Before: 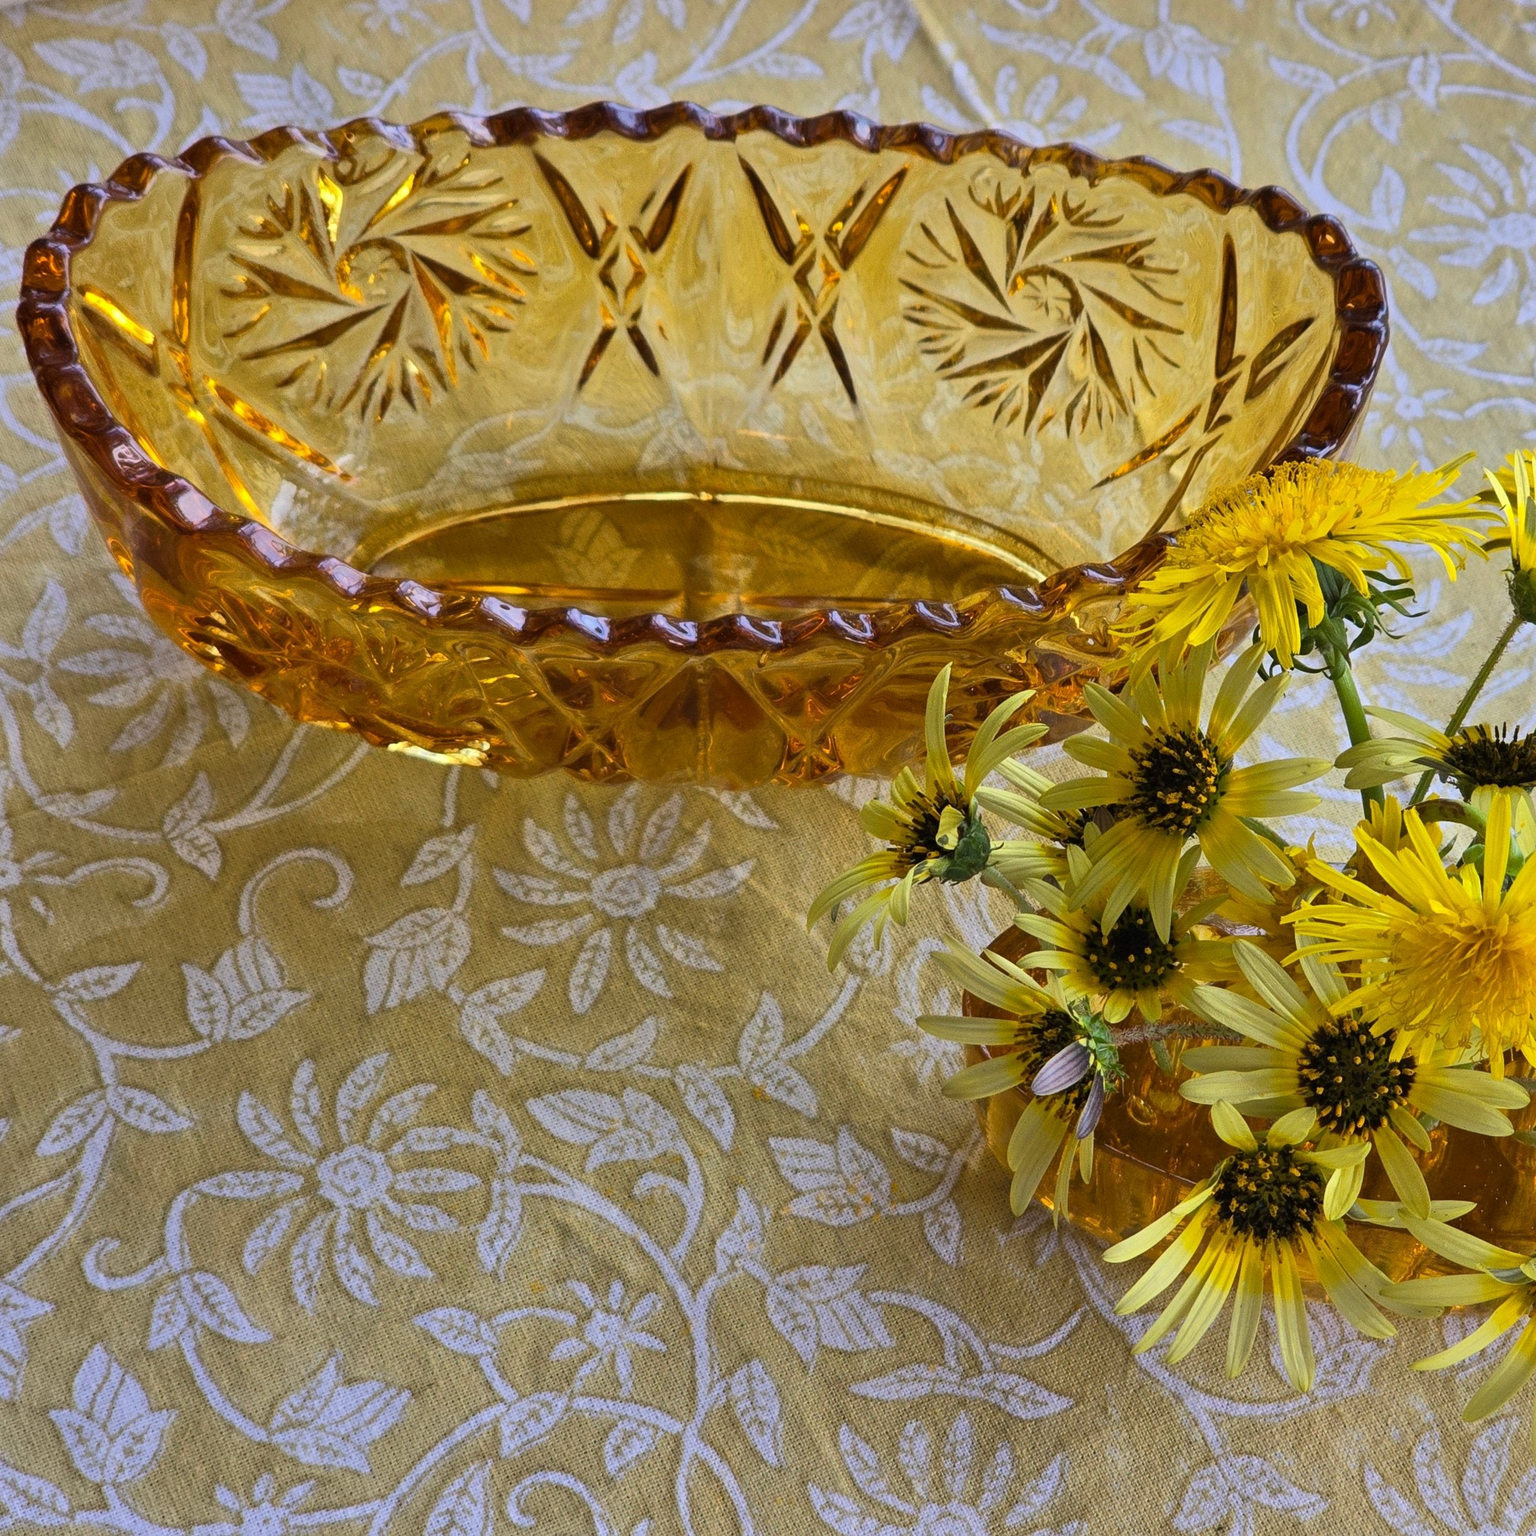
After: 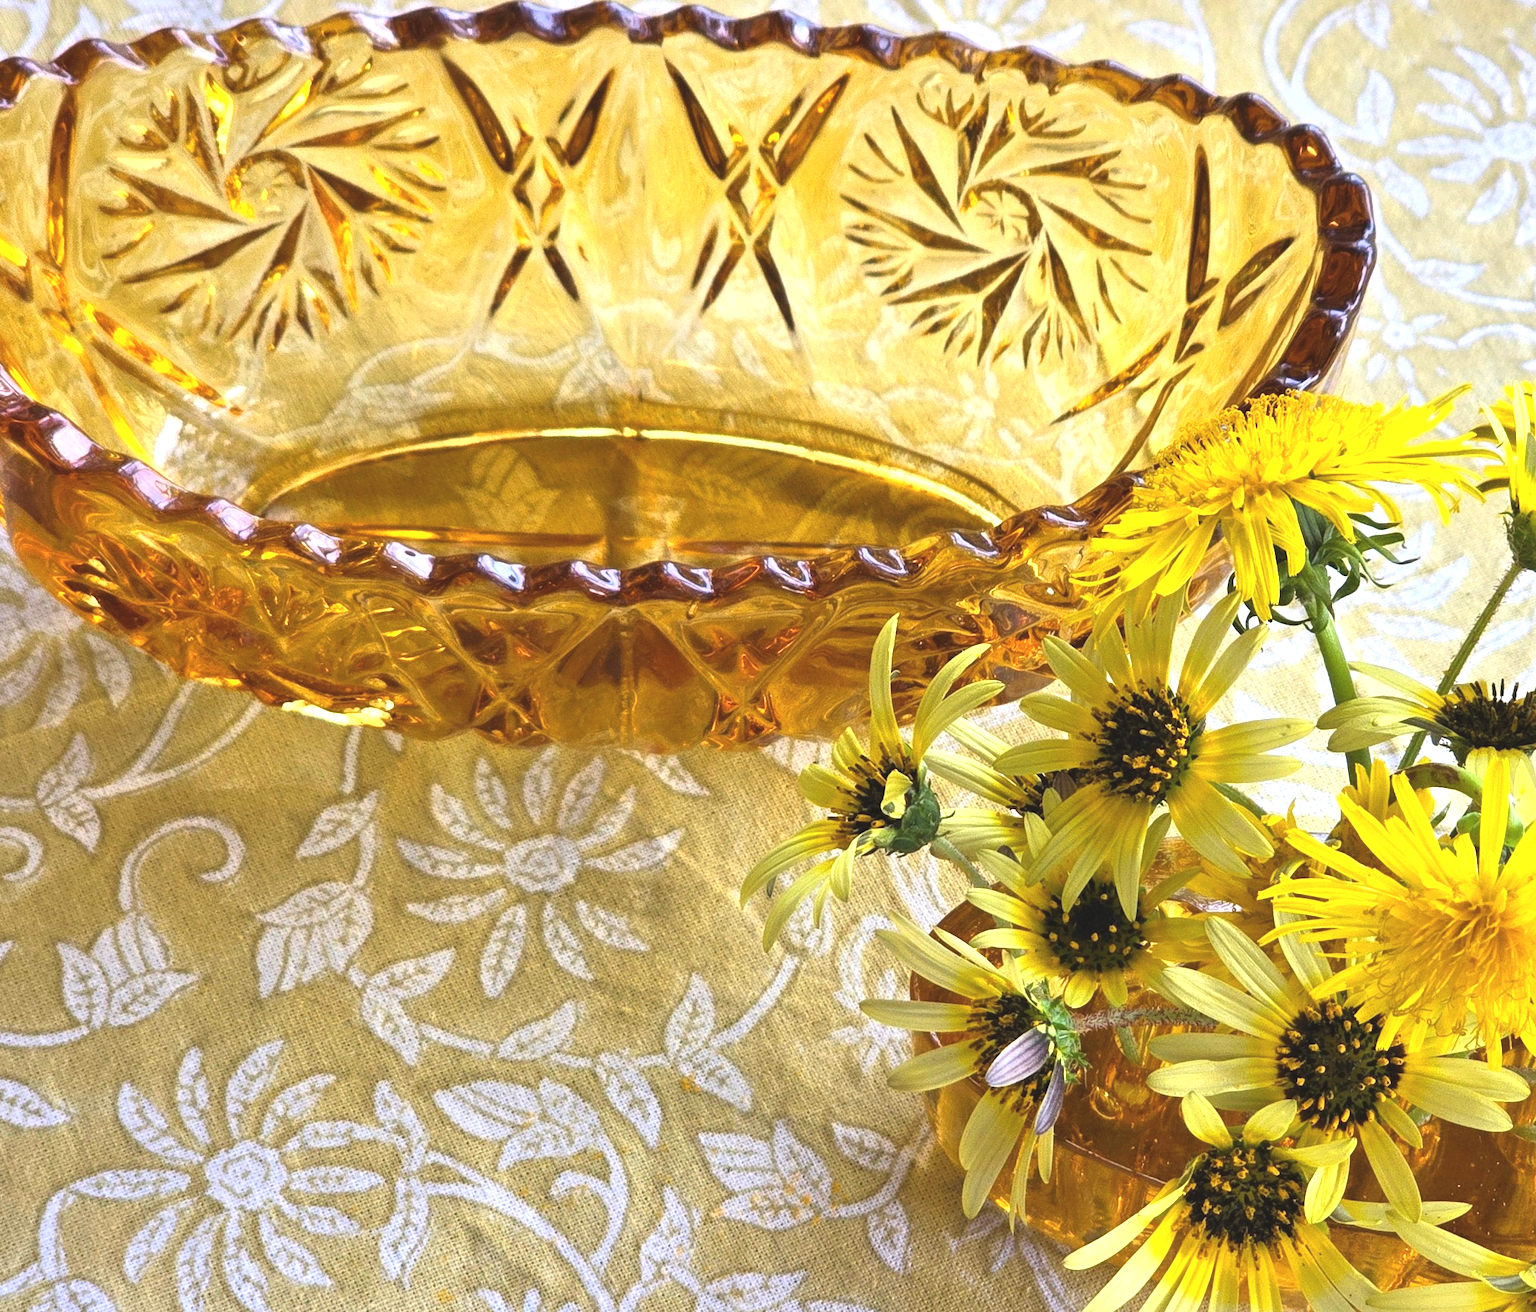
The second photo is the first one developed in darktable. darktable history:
crop: left 8.458%, top 6.575%, bottom 15.211%
exposure: black level correction -0.005, exposure 1.004 EV, compensate highlight preservation false
